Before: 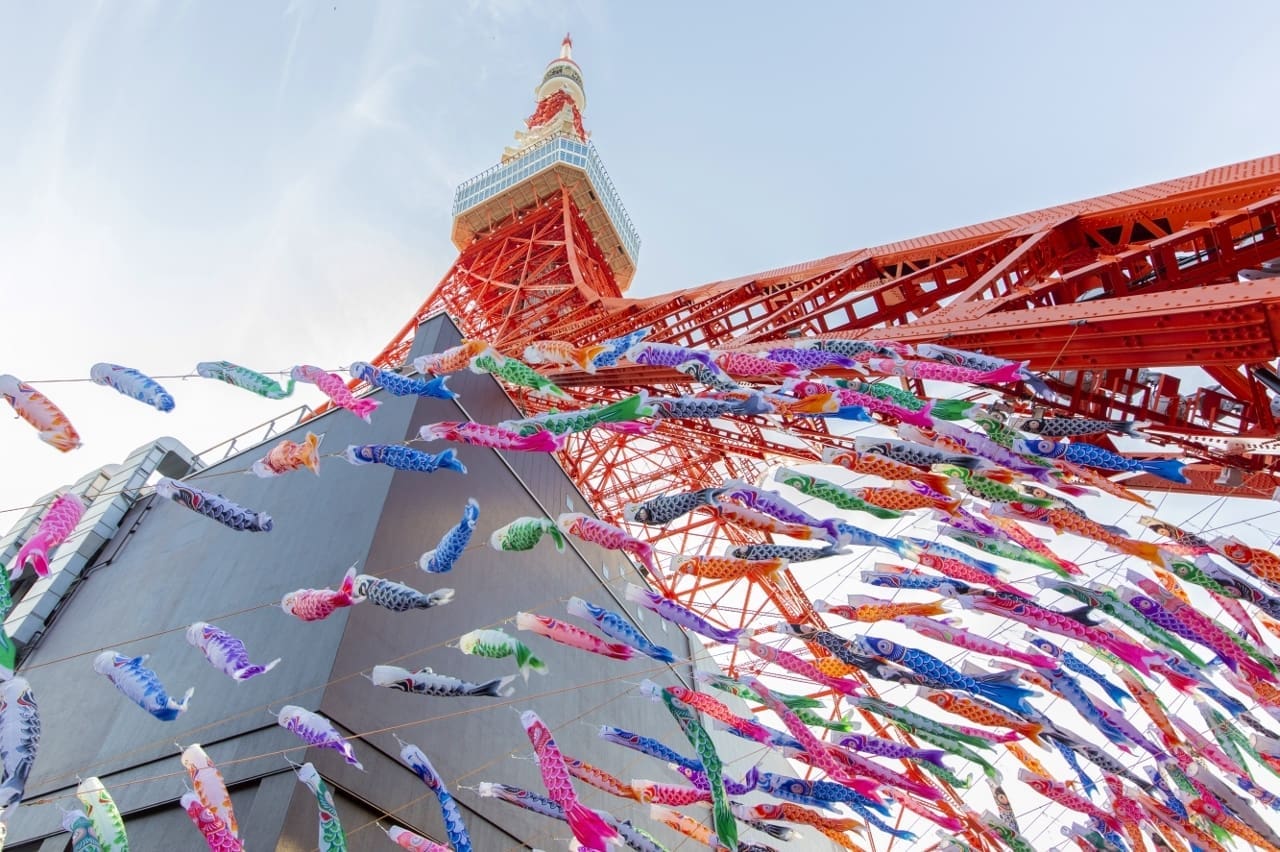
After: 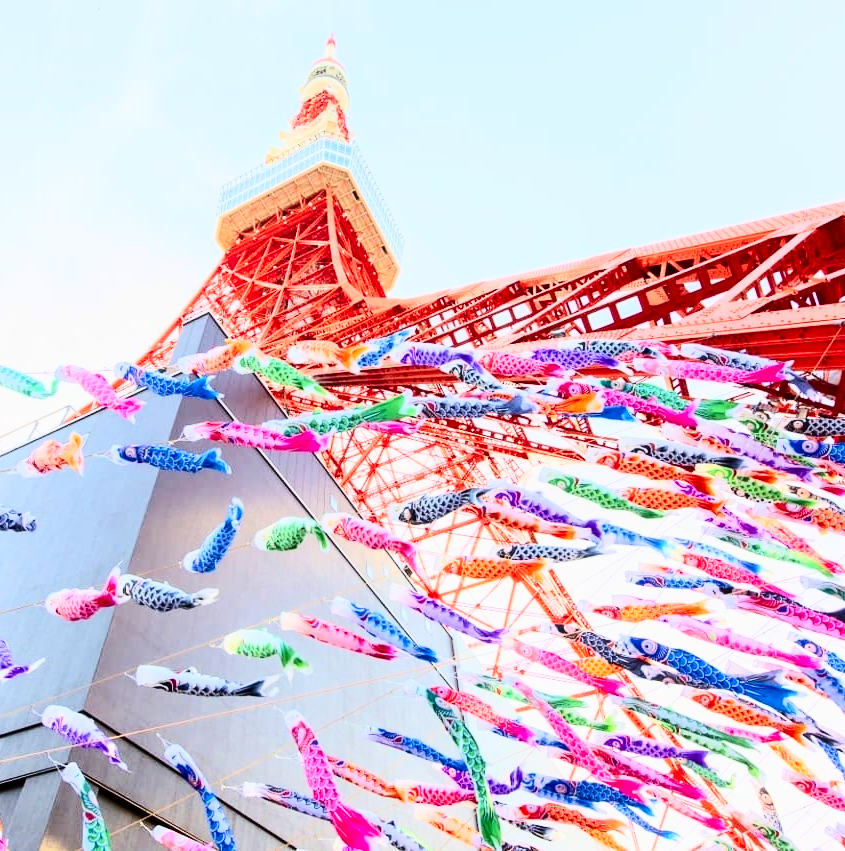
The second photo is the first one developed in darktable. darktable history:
exposure: black level correction 0, exposure 1 EV, compensate exposure bias true, compensate highlight preservation false
filmic rgb: black relative exposure -7.65 EV, white relative exposure 4.56 EV, hardness 3.61, color science v6 (2022)
color balance rgb: perceptual saturation grading › global saturation -1%
contrast brightness saturation: contrast 0.4, brightness 0.05, saturation 0.25
crop and rotate: left 18.442%, right 15.508%
